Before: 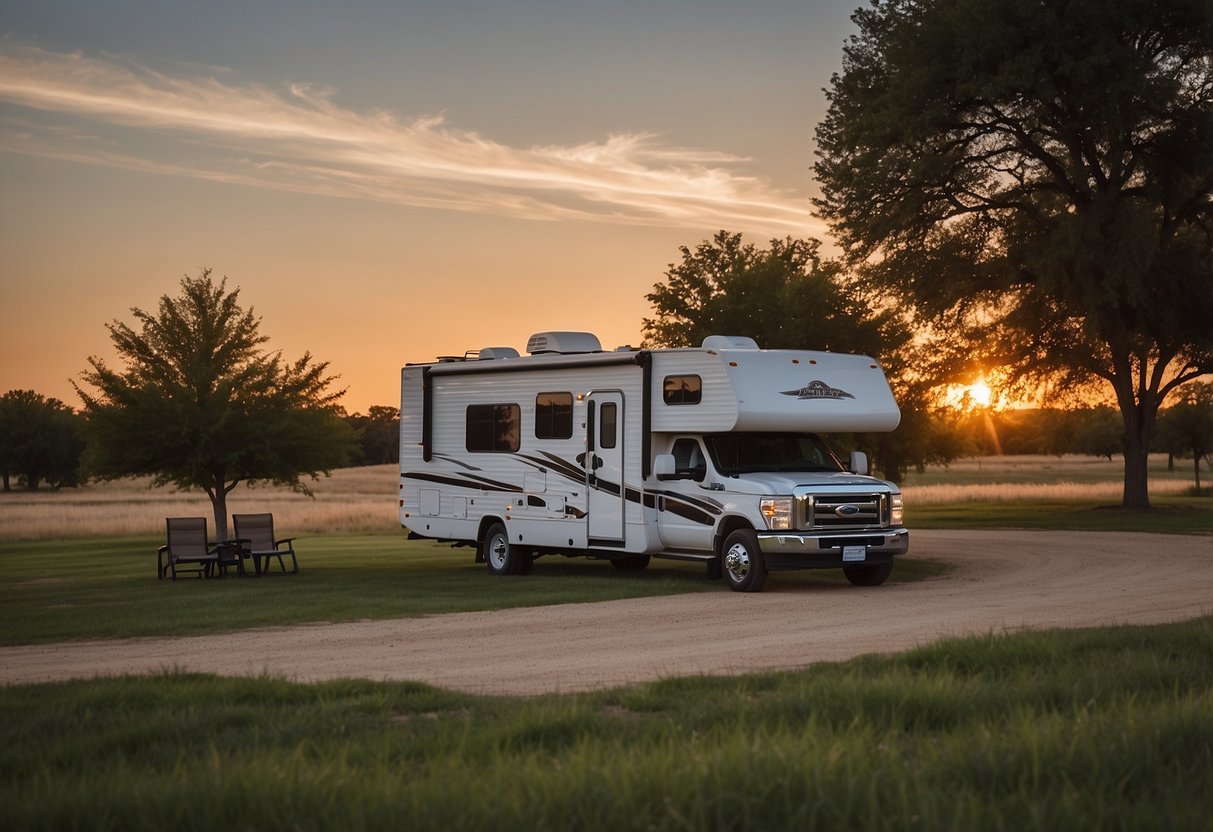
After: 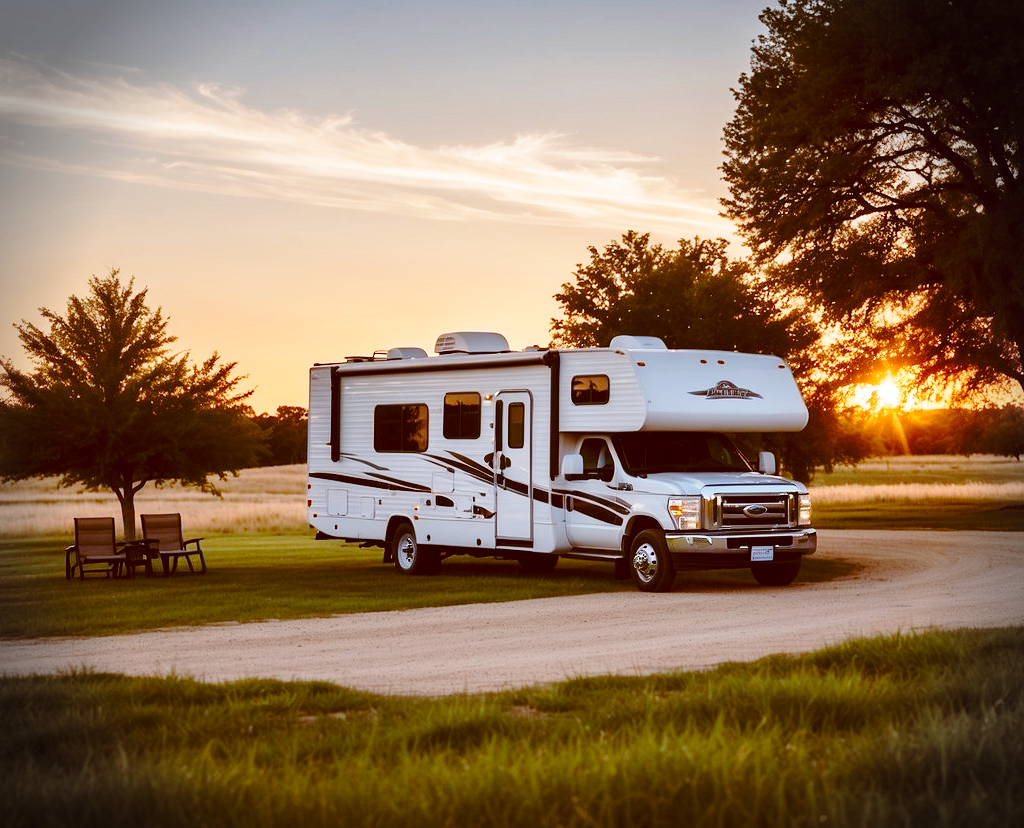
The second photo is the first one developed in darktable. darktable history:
color balance: lift [1, 1.015, 1.004, 0.985], gamma [1, 0.958, 0.971, 1.042], gain [1, 0.956, 0.977, 1.044]
crop: left 7.598%, right 7.873%
base curve: curves: ch0 [(0, 0) (0.032, 0.037) (0.105, 0.228) (0.435, 0.76) (0.856, 0.983) (1, 1)], preserve colors none
vignetting: fall-off start 88.03%, fall-off radius 24.9%
